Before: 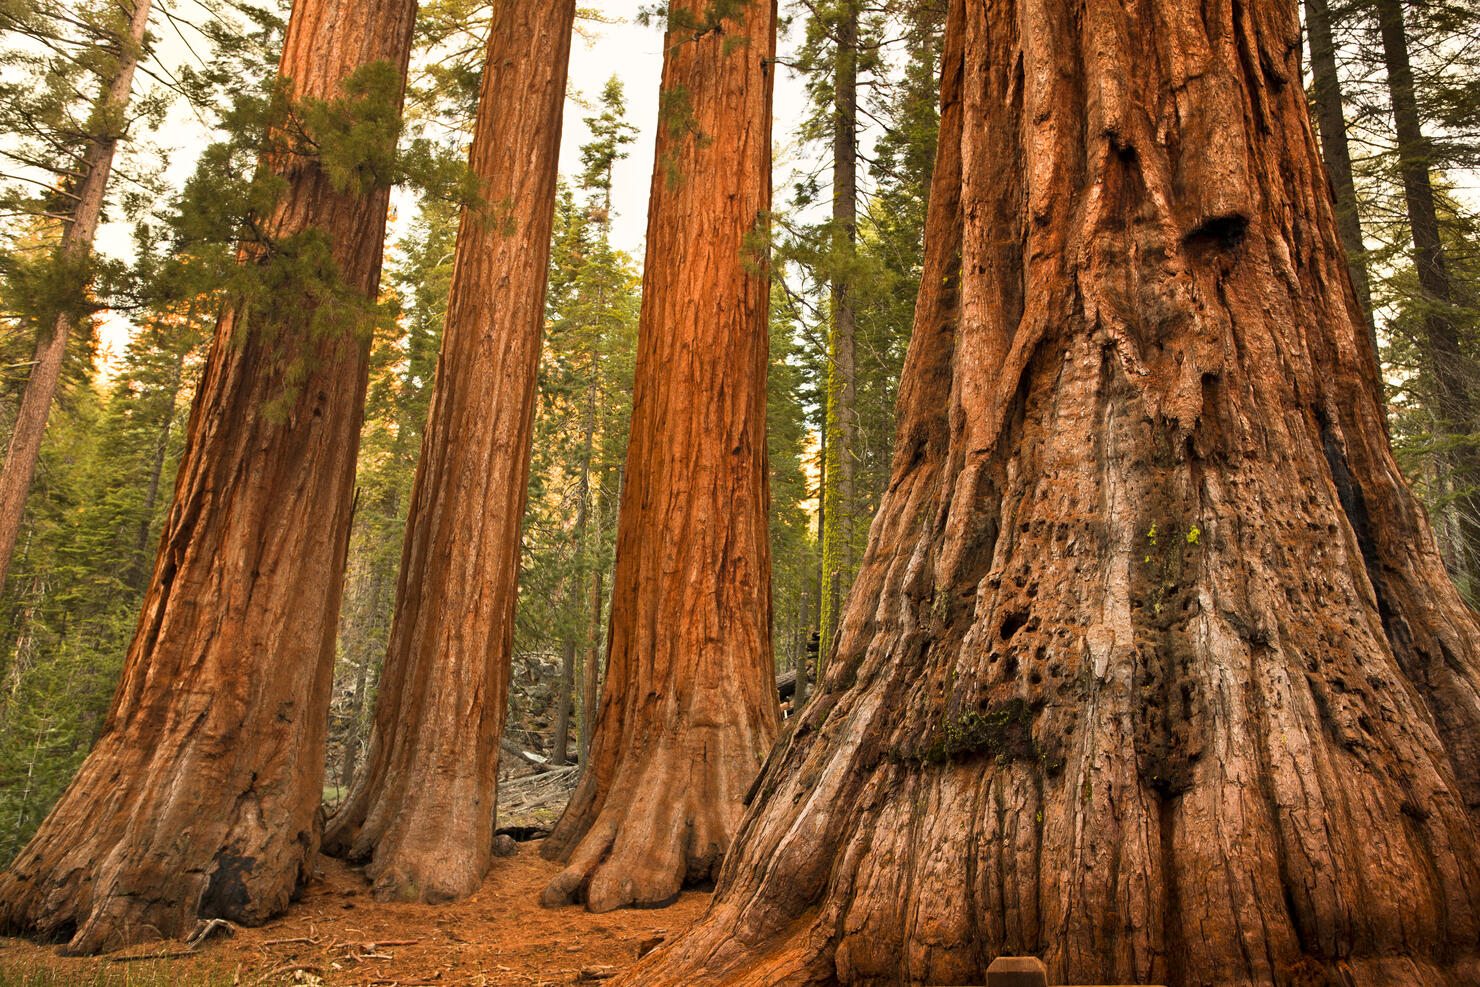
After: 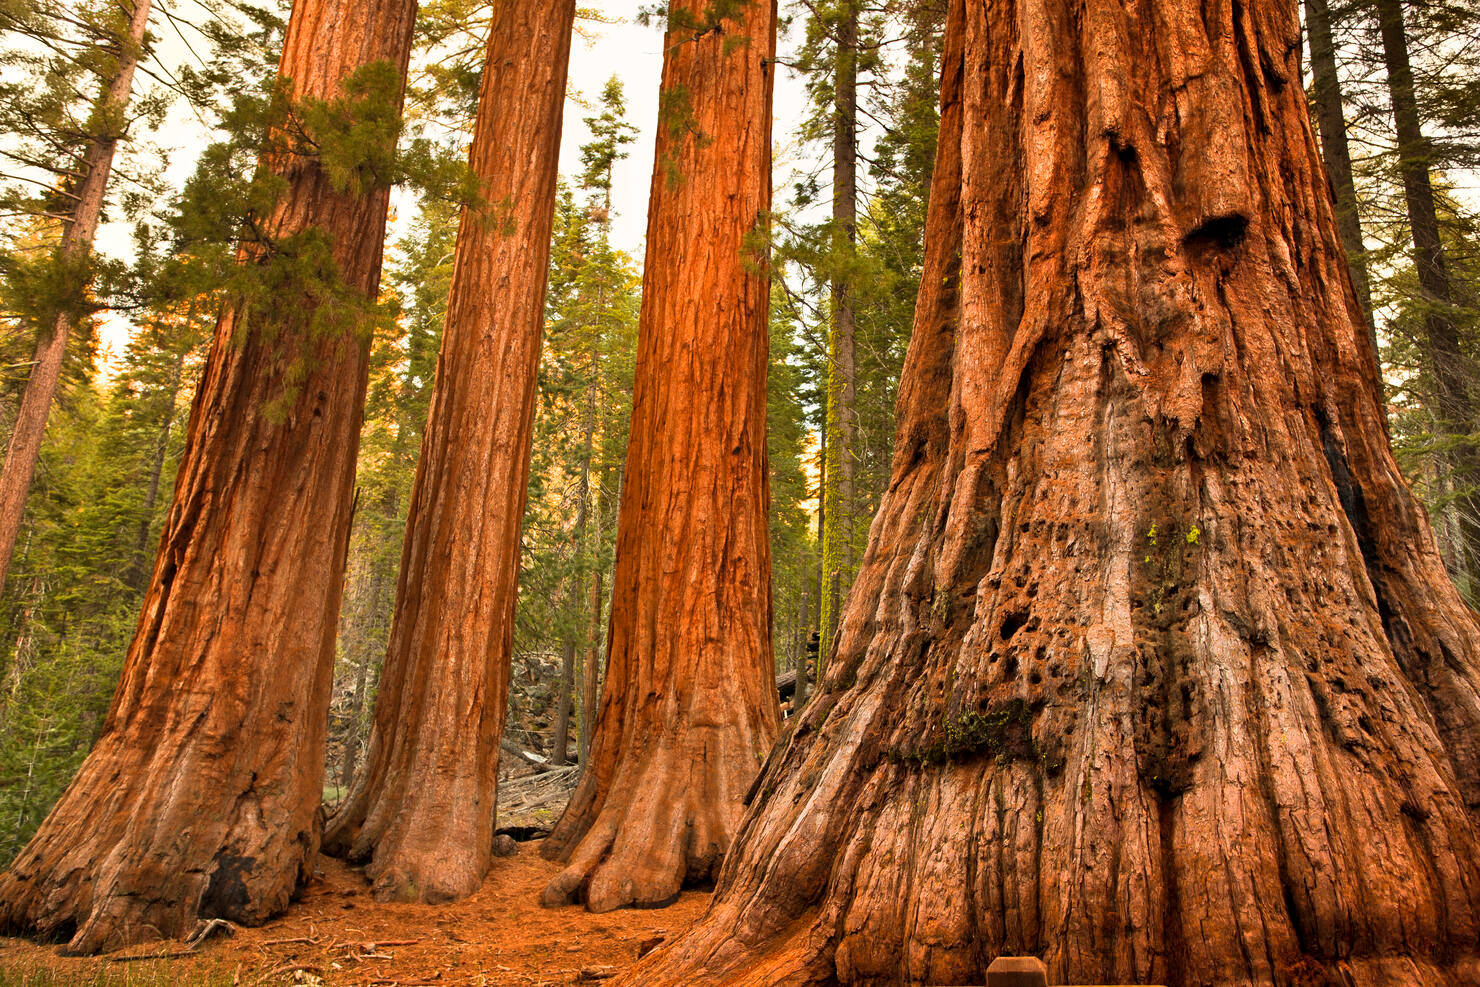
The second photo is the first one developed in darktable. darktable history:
white balance: emerald 1
shadows and highlights: radius 133.83, soften with gaussian
